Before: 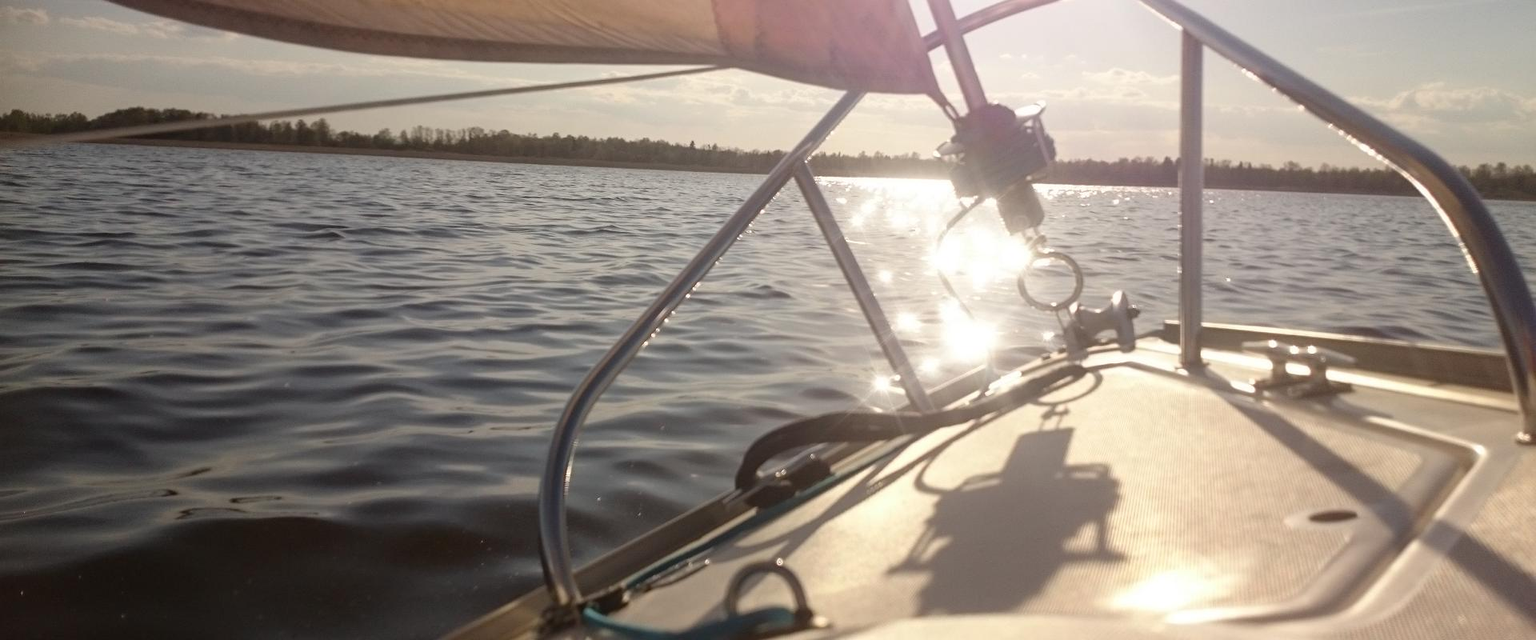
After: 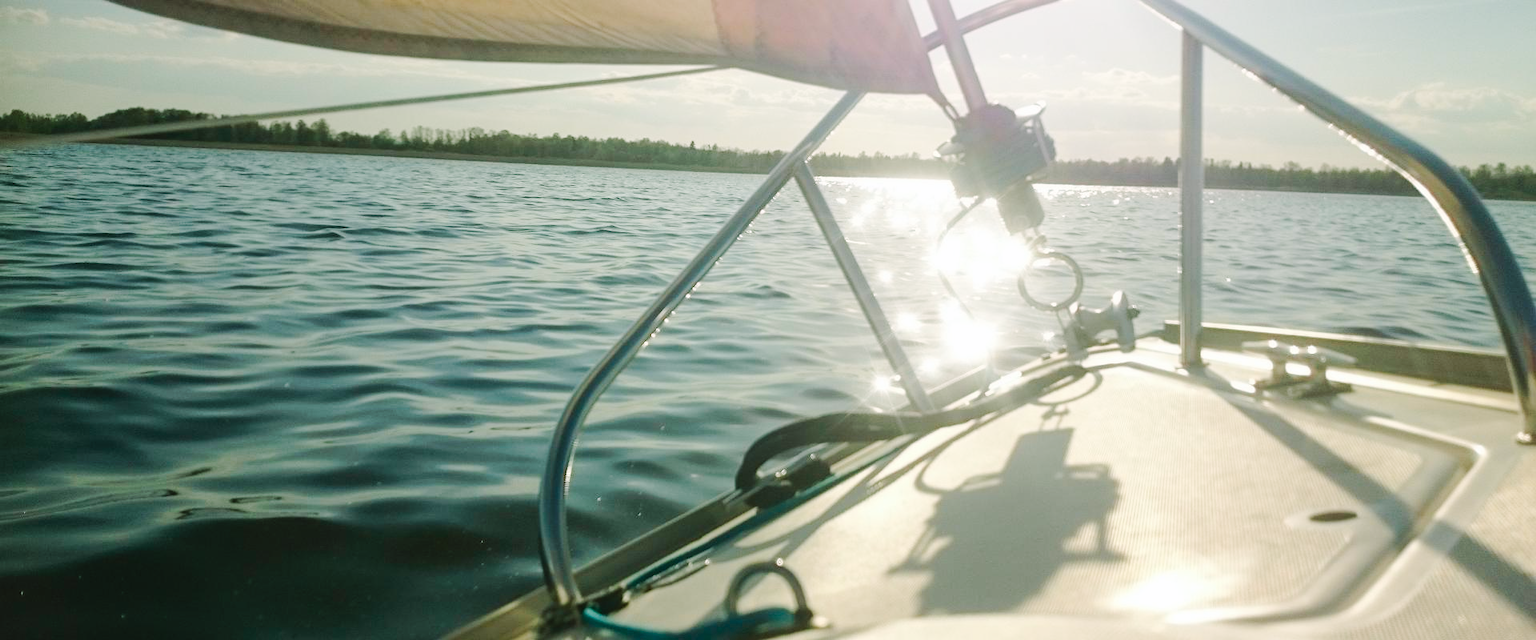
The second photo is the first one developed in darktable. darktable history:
tone curve: curves: ch0 [(0, 0) (0.003, 0.005) (0.011, 0.013) (0.025, 0.027) (0.044, 0.044) (0.069, 0.06) (0.1, 0.081) (0.136, 0.114) (0.177, 0.16) (0.224, 0.211) (0.277, 0.277) (0.335, 0.354) (0.399, 0.435) (0.468, 0.538) (0.543, 0.626) (0.623, 0.708) (0.709, 0.789) (0.801, 0.867) (0.898, 0.935) (1, 1)], preserve colors none
color balance rgb: power › chroma 2.174%, power › hue 164.71°, perceptual saturation grading › global saturation -2.194%, perceptual saturation grading › highlights -7.25%, perceptual saturation grading › mid-tones 7.831%, perceptual saturation grading › shadows 4.72%, perceptual brilliance grading › mid-tones 9.257%, perceptual brilliance grading › shadows 15.251%
